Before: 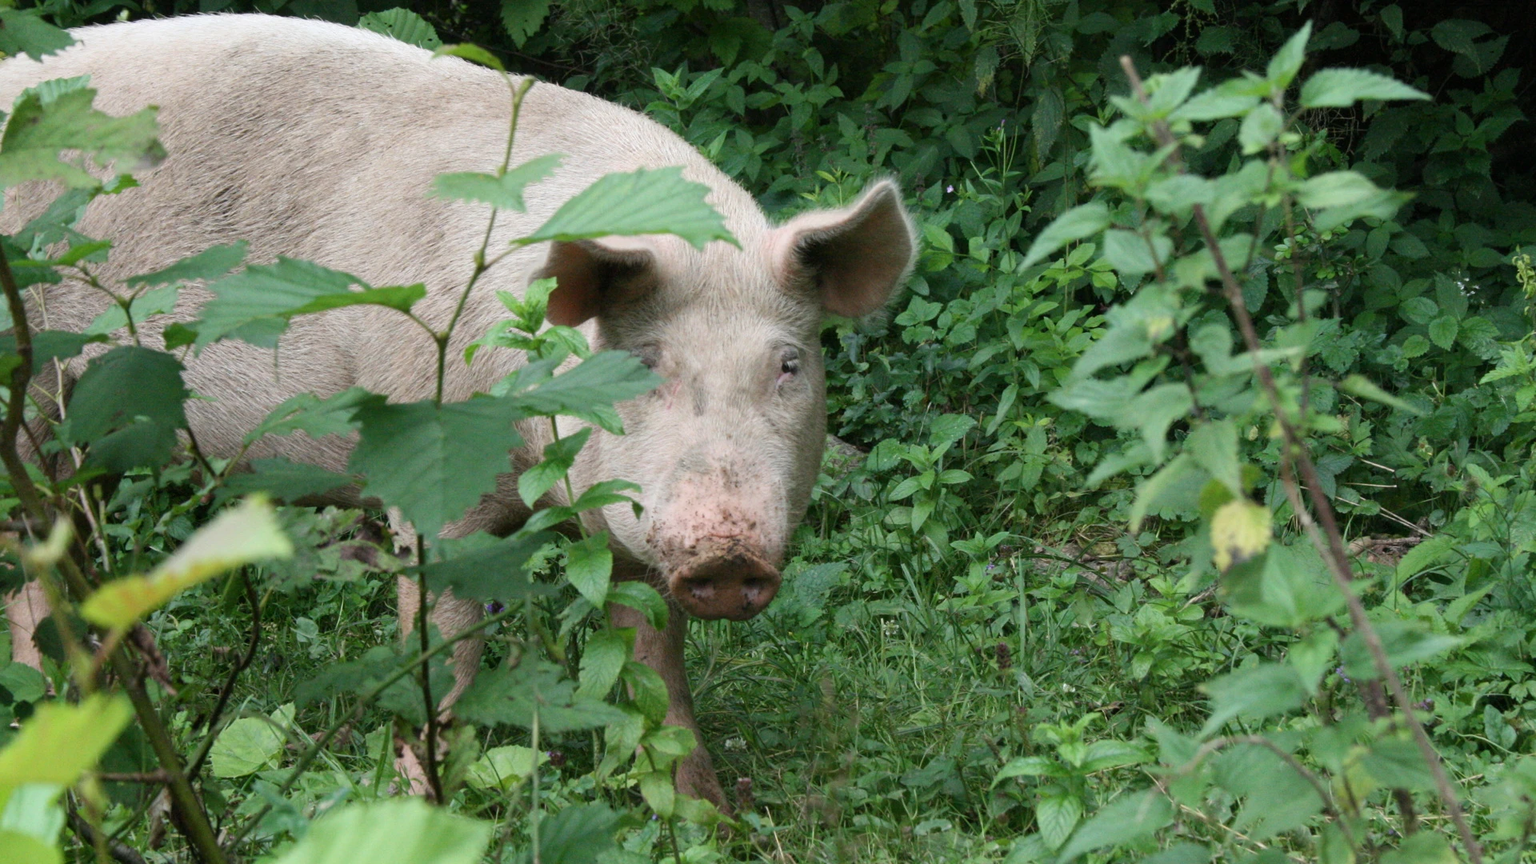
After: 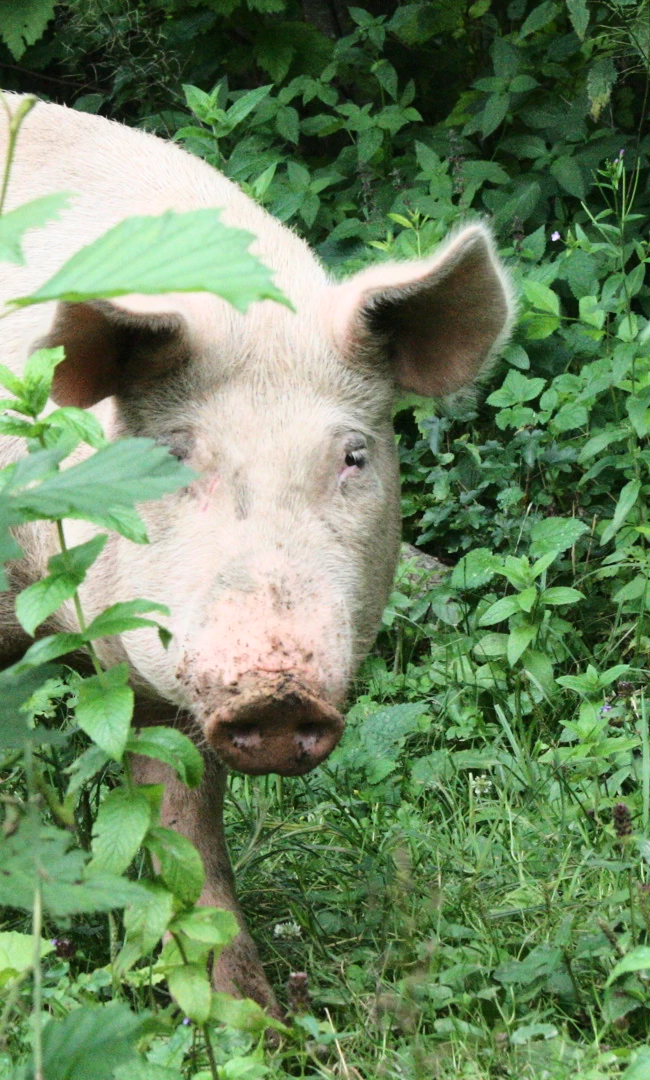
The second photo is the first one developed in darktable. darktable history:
crop: left 32.922%, right 33.2%
base curve: curves: ch0 [(0, 0) (0.028, 0.03) (0.121, 0.232) (0.46, 0.748) (0.859, 0.968) (1, 1)]
